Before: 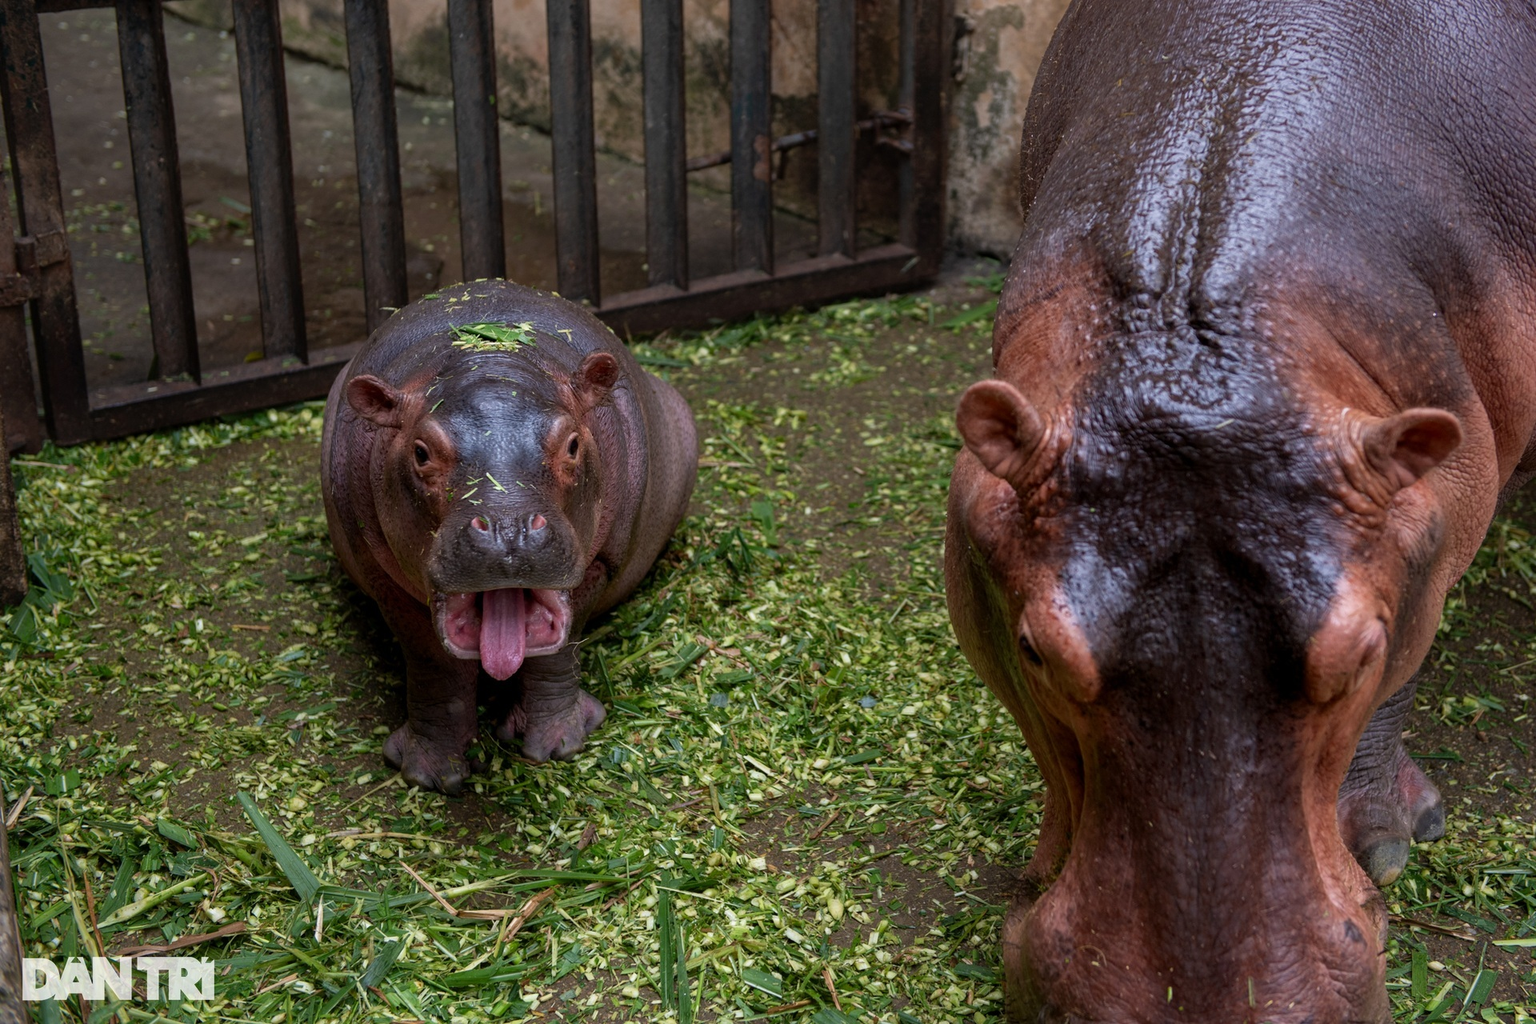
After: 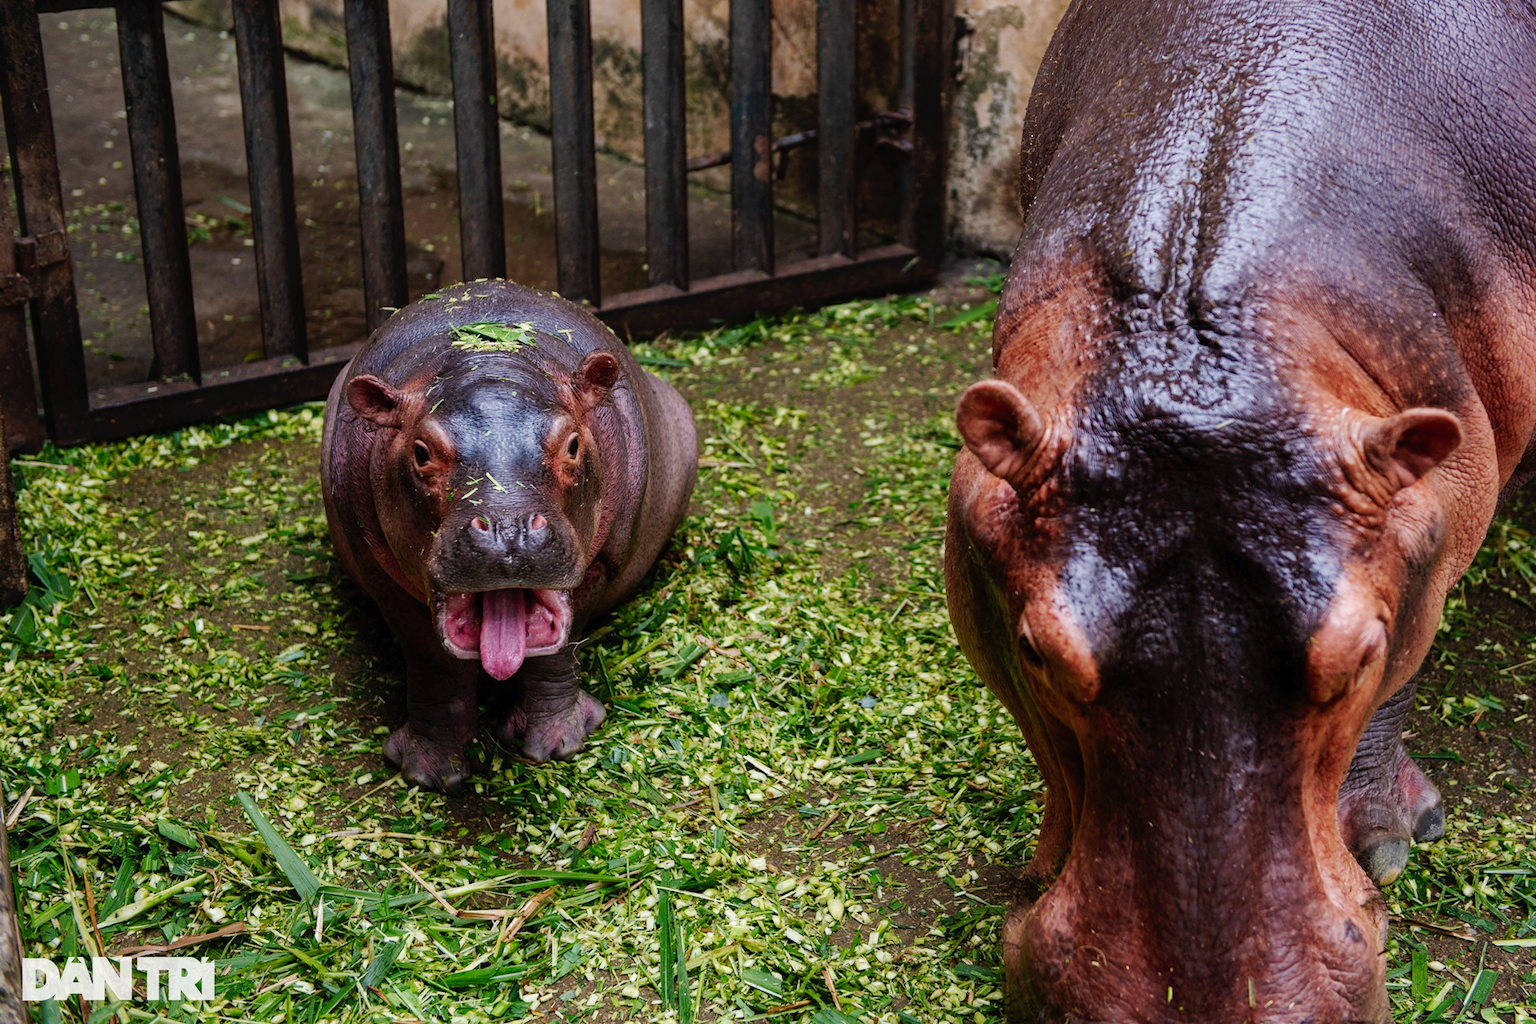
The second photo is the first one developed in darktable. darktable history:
tone curve: curves: ch0 [(0, 0) (0.003, 0.014) (0.011, 0.017) (0.025, 0.023) (0.044, 0.035) (0.069, 0.04) (0.1, 0.062) (0.136, 0.099) (0.177, 0.152) (0.224, 0.214) (0.277, 0.291) (0.335, 0.383) (0.399, 0.487) (0.468, 0.581) (0.543, 0.662) (0.623, 0.738) (0.709, 0.802) (0.801, 0.871) (0.898, 0.936) (1, 1)], preserve colors none
